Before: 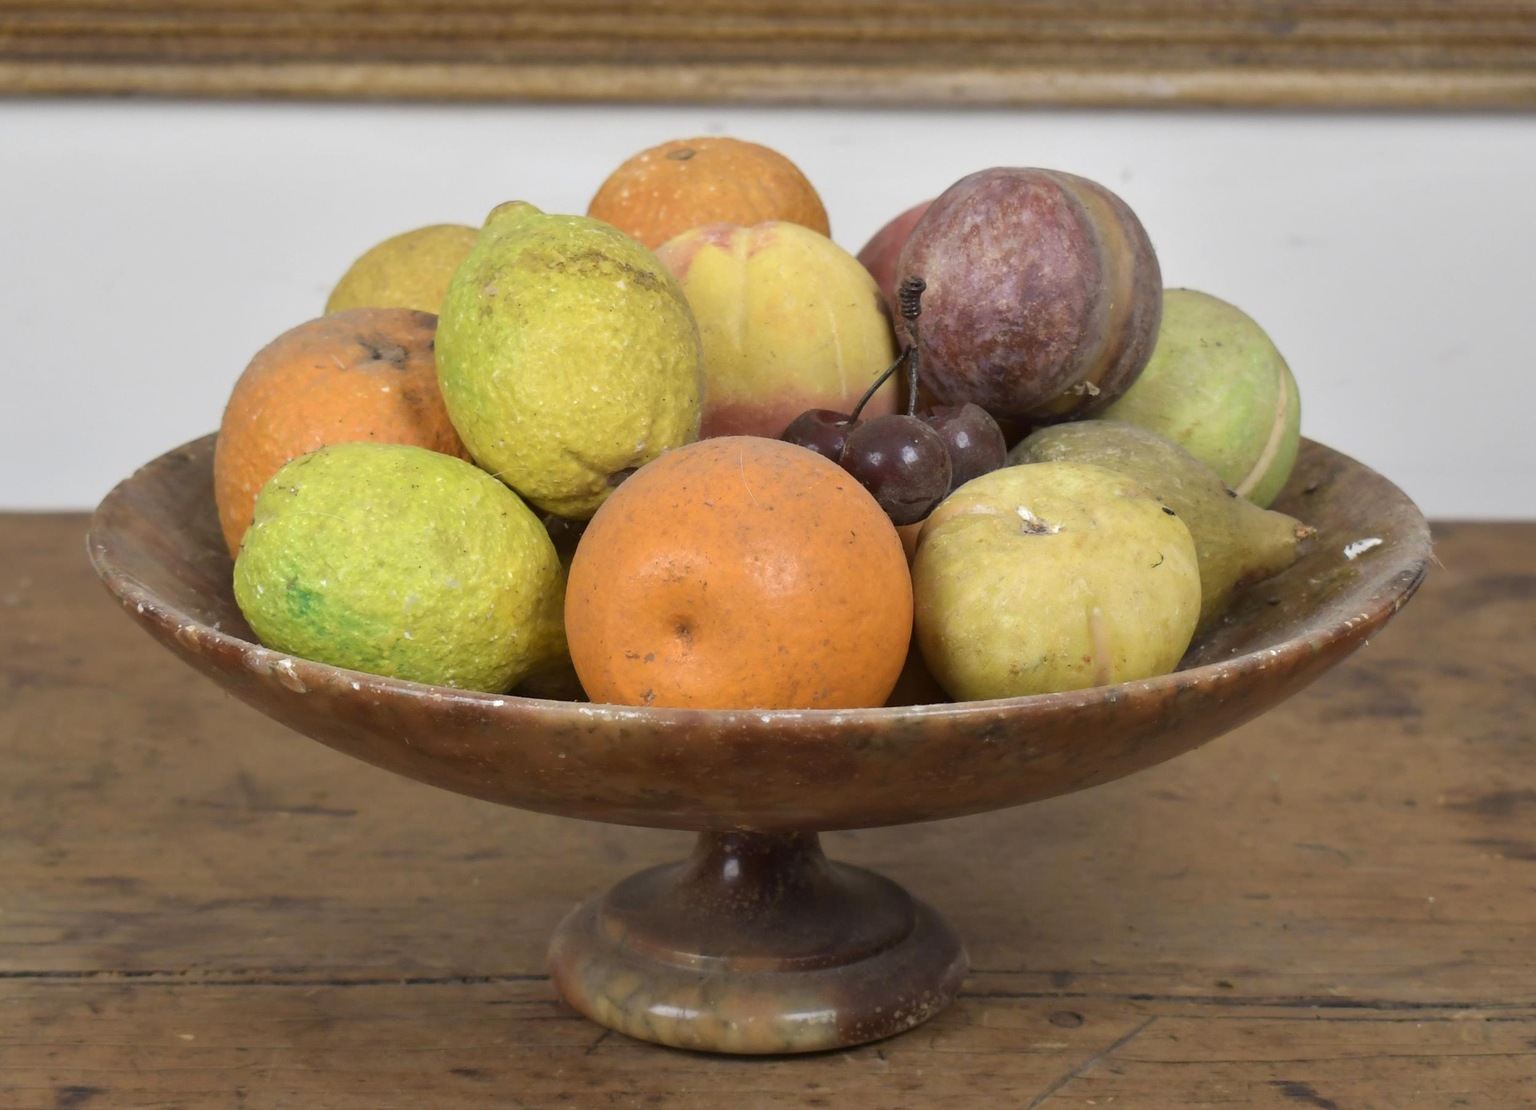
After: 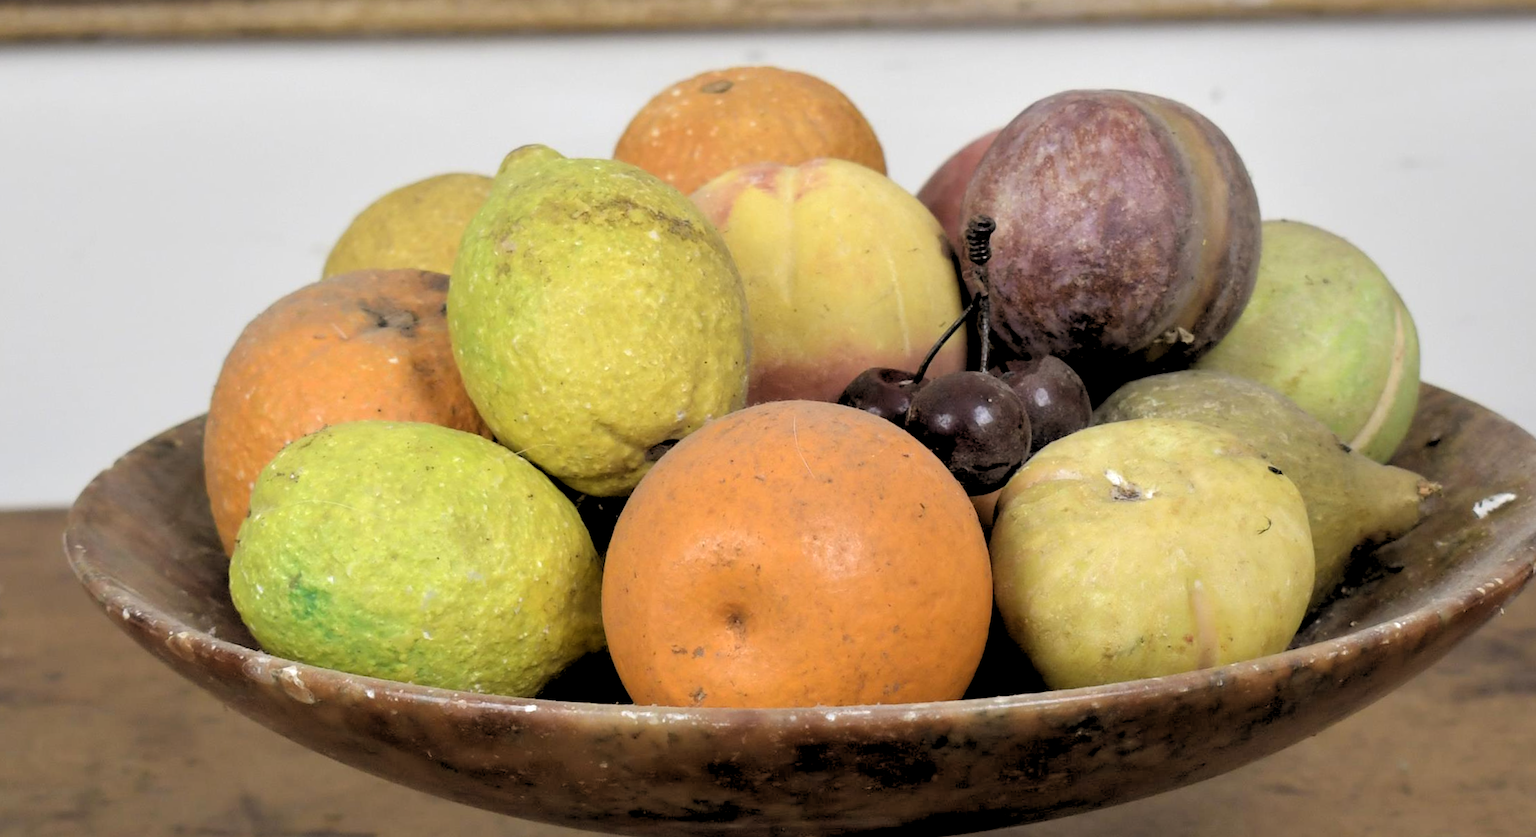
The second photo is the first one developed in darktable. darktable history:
rgb levels: levels [[0.029, 0.461, 0.922], [0, 0.5, 1], [0, 0.5, 1]]
rotate and perspective: rotation -1.75°, automatic cropping off
crop: left 3.015%, top 8.969%, right 9.647%, bottom 26.457%
